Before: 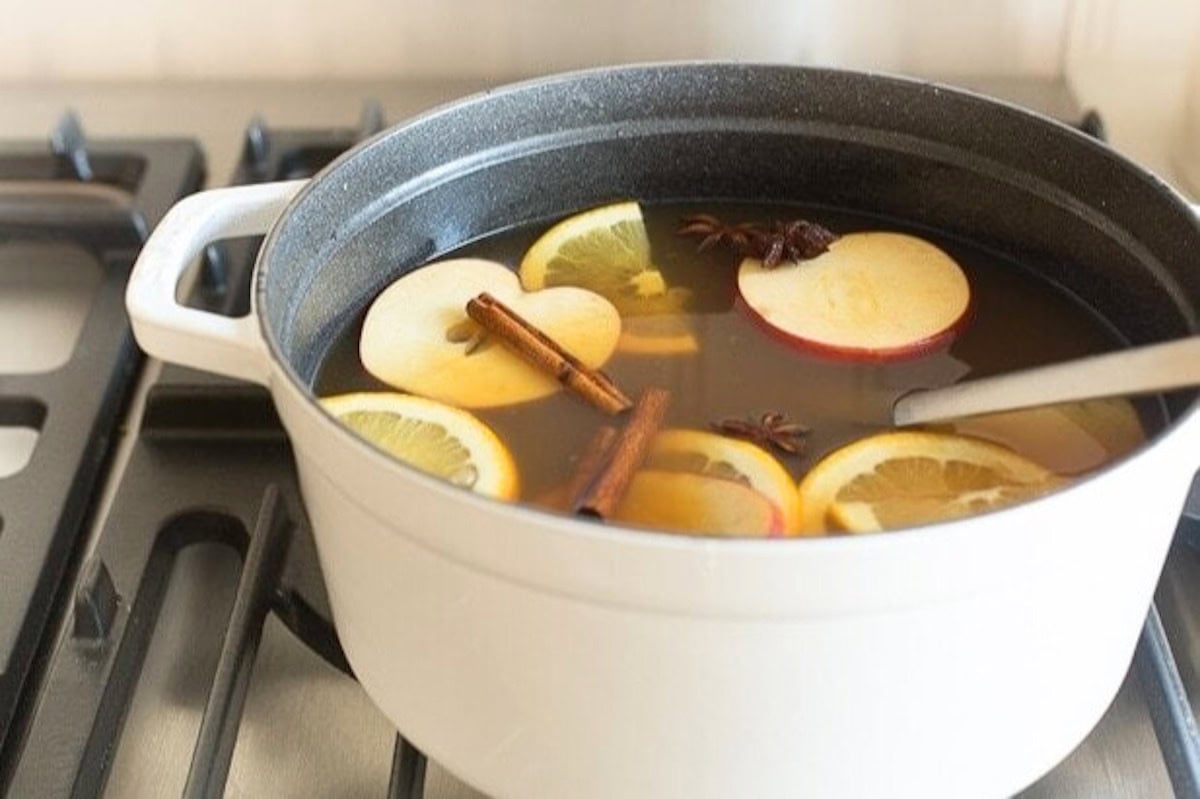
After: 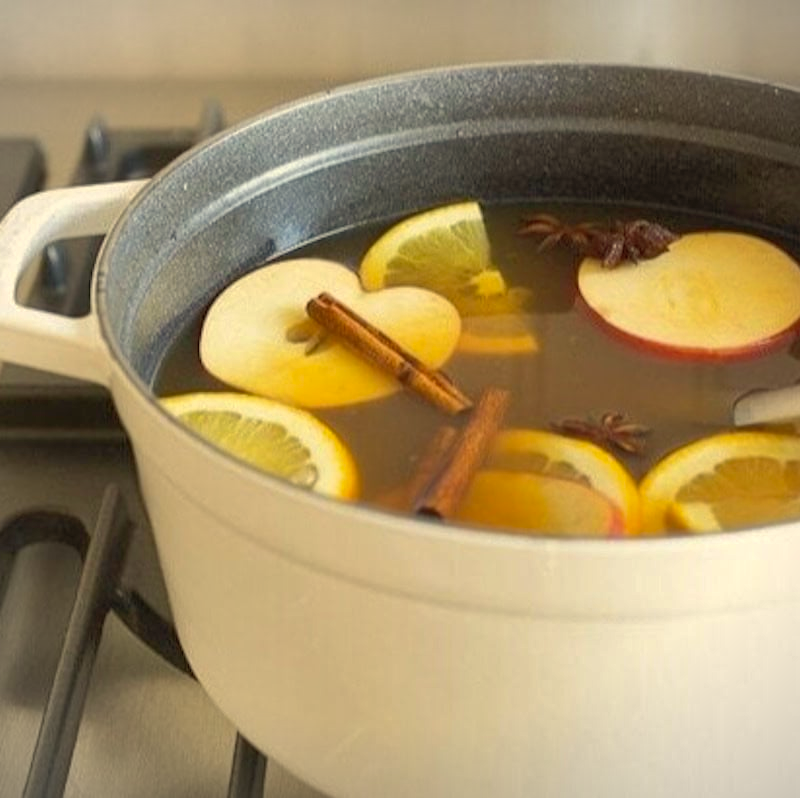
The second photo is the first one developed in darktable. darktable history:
vignetting: fall-off start 99.22%, fall-off radius 72.07%, width/height ratio 1.178
crop and rotate: left 13.371%, right 19.96%
shadows and highlights: on, module defaults
color correction: highlights a* 1.38, highlights b* 18.14
